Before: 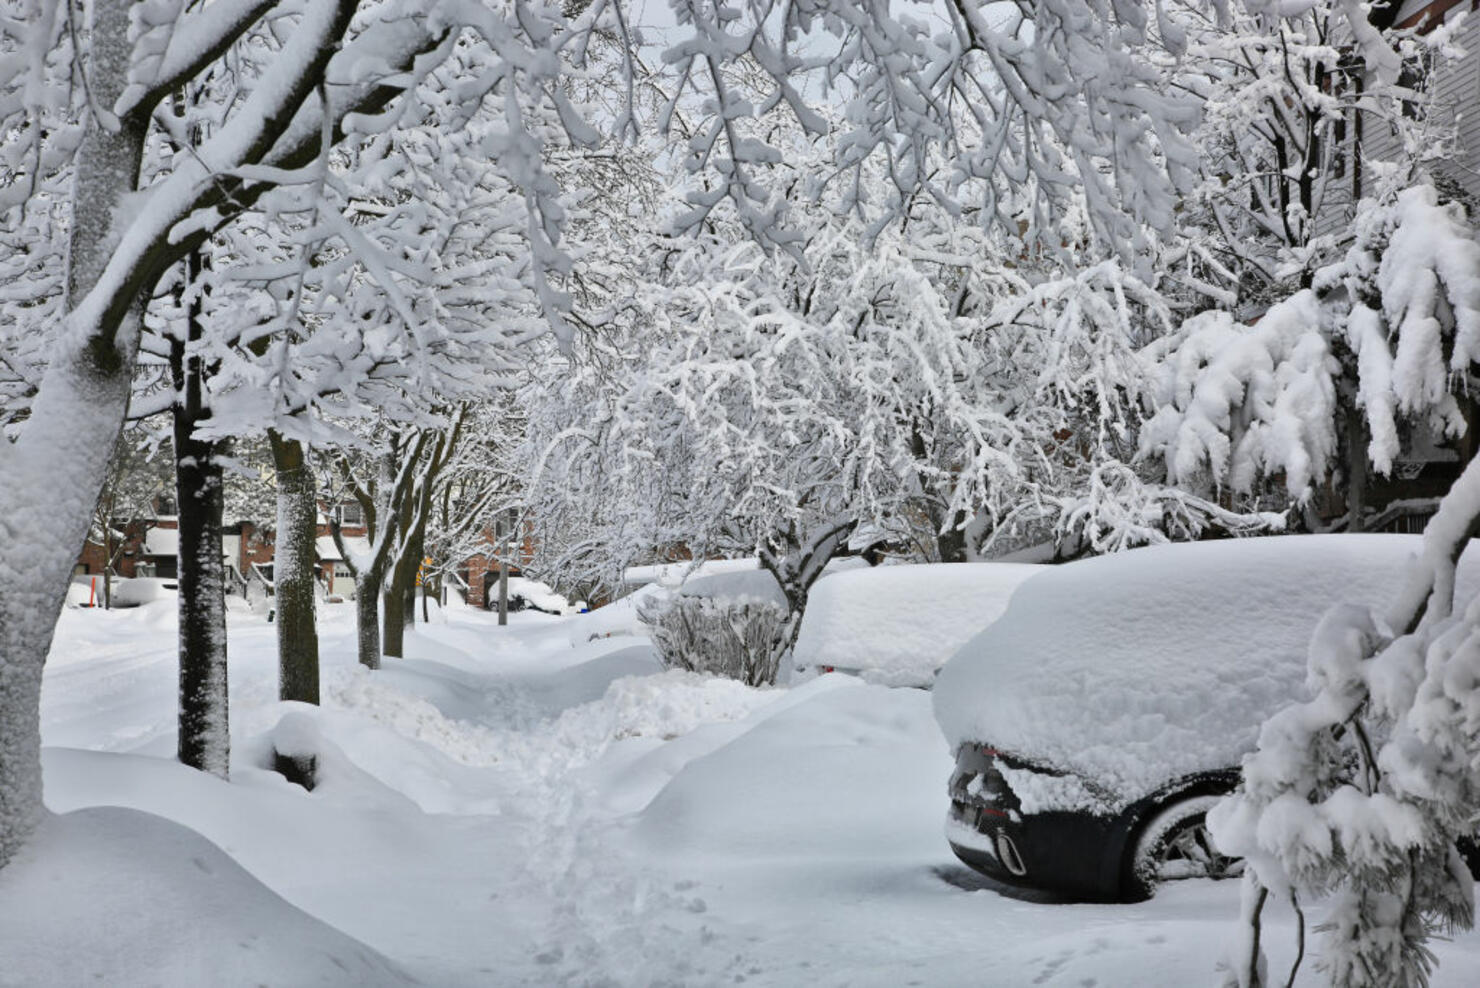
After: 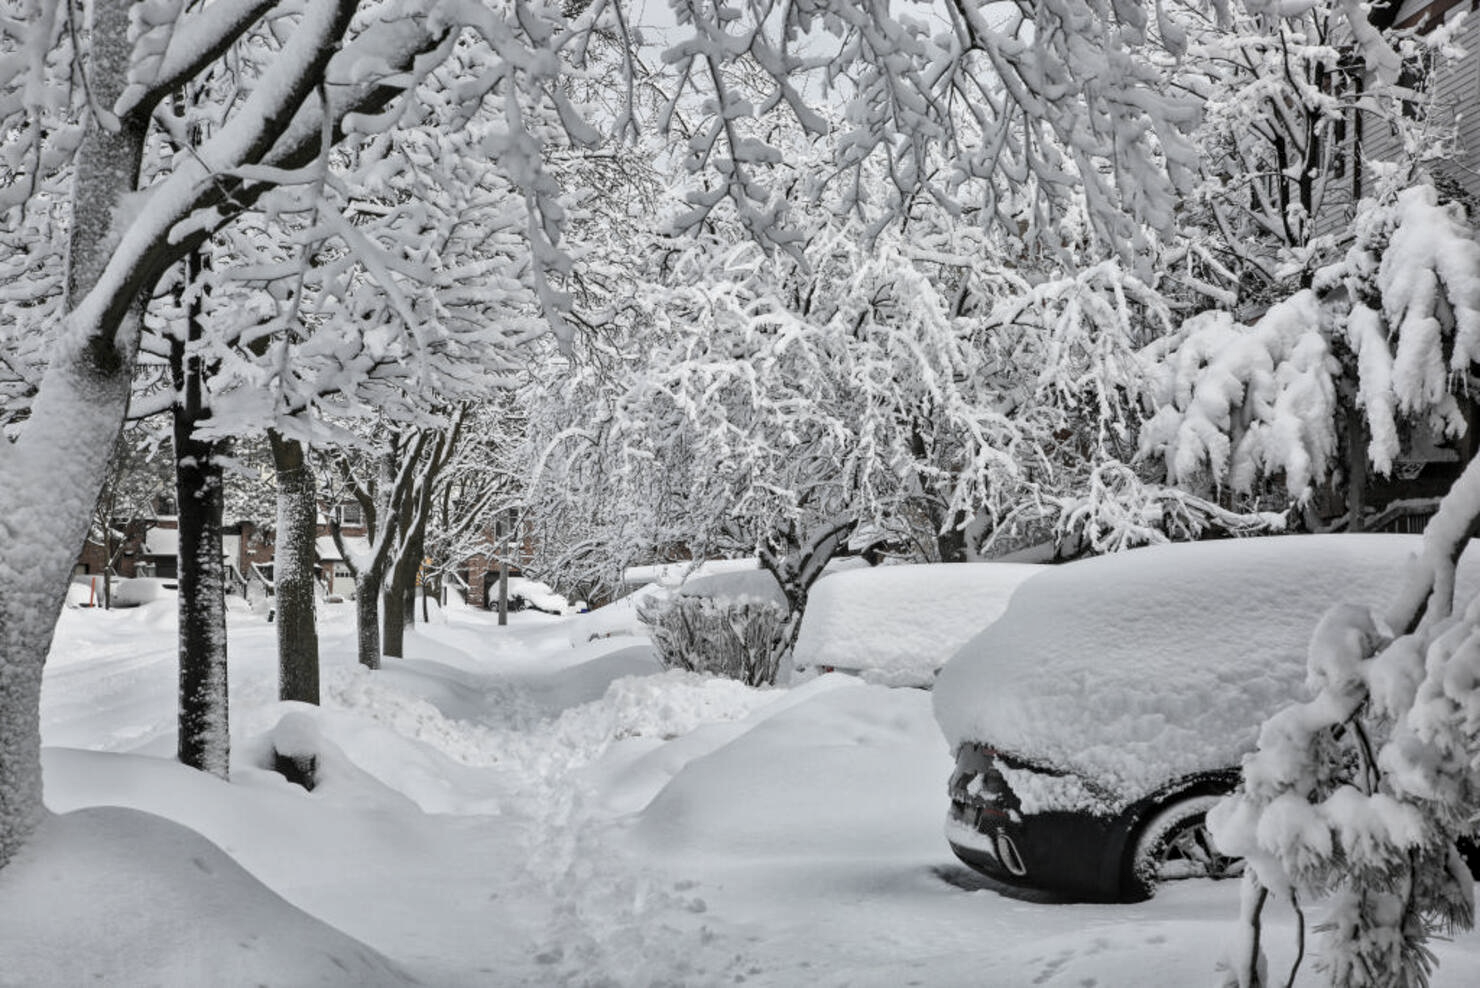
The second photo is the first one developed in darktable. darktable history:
local contrast: on, module defaults
color correction: saturation 0.5
